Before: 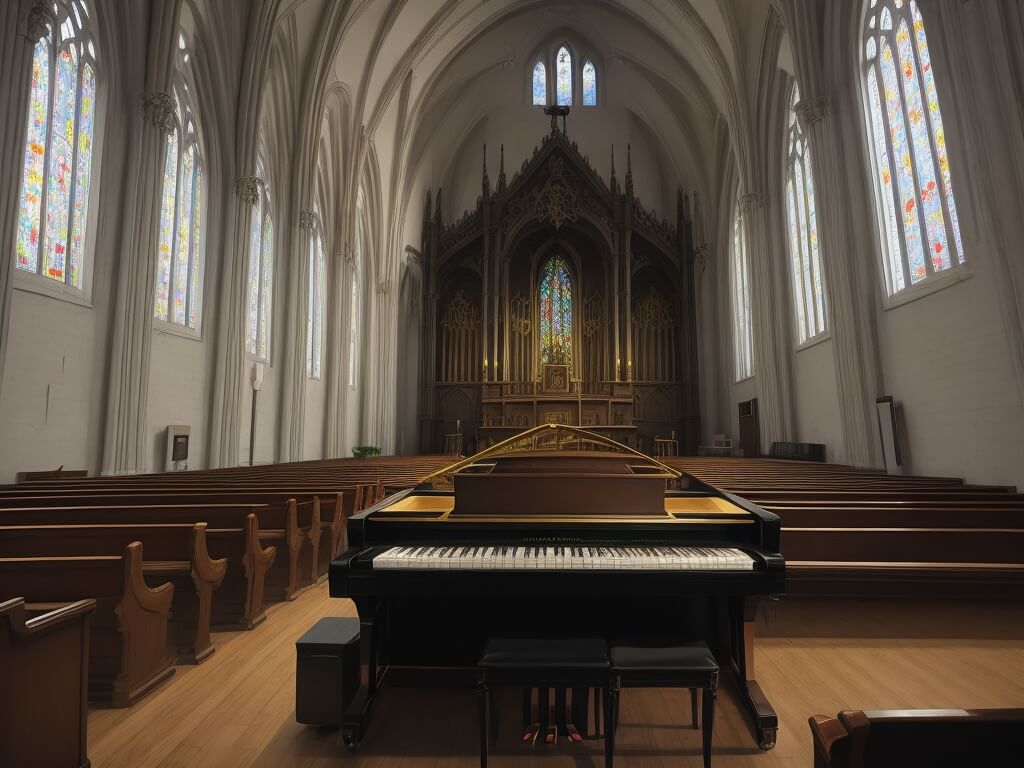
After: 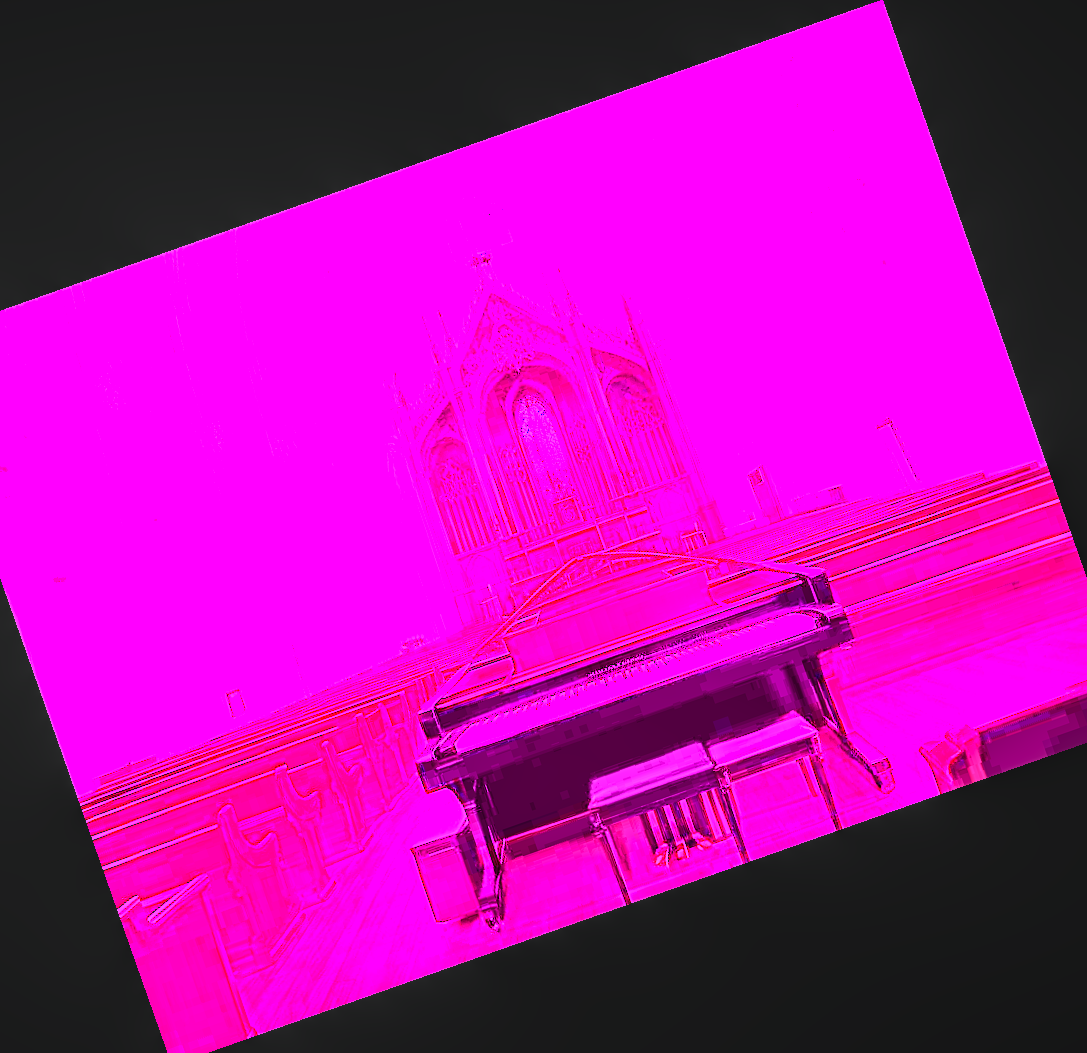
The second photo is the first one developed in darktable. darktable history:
tone curve: curves: ch0 [(0, 0.023) (0.037, 0.04) (0.131, 0.128) (0.304, 0.331) (0.504, 0.584) (0.616, 0.687) (0.704, 0.764) (0.808, 0.823) (1, 1)]; ch1 [(0, 0) (0.301, 0.3) (0.477, 0.472) (0.493, 0.497) (0.508, 0.501) (0.544, 0.541) (0.563, 0.565) (0.626, 0.66) (0.721, 0.776) (1, 1)]; ch2 [(0, 0) (0.249, 0.216) (0.349, 0.343) (0.424, 0.442) (0.476, 0.483) (0.502, 0.5) (0.517, 0.519) (0.532, 0.553) (0.569, 0.587) (0.634, 0.628) (0.706, 0.729) (0.828, 0.742) (1, 0.9)], color space Lab, independent channels, preserve colors none
sharpen: amount 0.2
crop and rotate: angle 19.43°, left 6.812%, right 4.125%, bottom 1.087%
white balance: red 8, blue 8
tone equalizer: -8 EV -0.75 EV, -7 EV -0.7 EV, -6 EV -0.6 EV, -5 EV -0.4 EV, -3 EV 0.4 EV, -2 EV 0.6 EV, -1 EV 0.7 EV, +0 EV 0.75 EV, edges refinement/feathering 500, mask exposure compensation -1.57 EV, preserve details no
base curve: curves: ch0 [(0, 0) (0.005, 0.002) (0.193, 0.295) (0.399, 0.664) (0.75, 0.928) (1, 1)]
local contrast: on, module defaults
